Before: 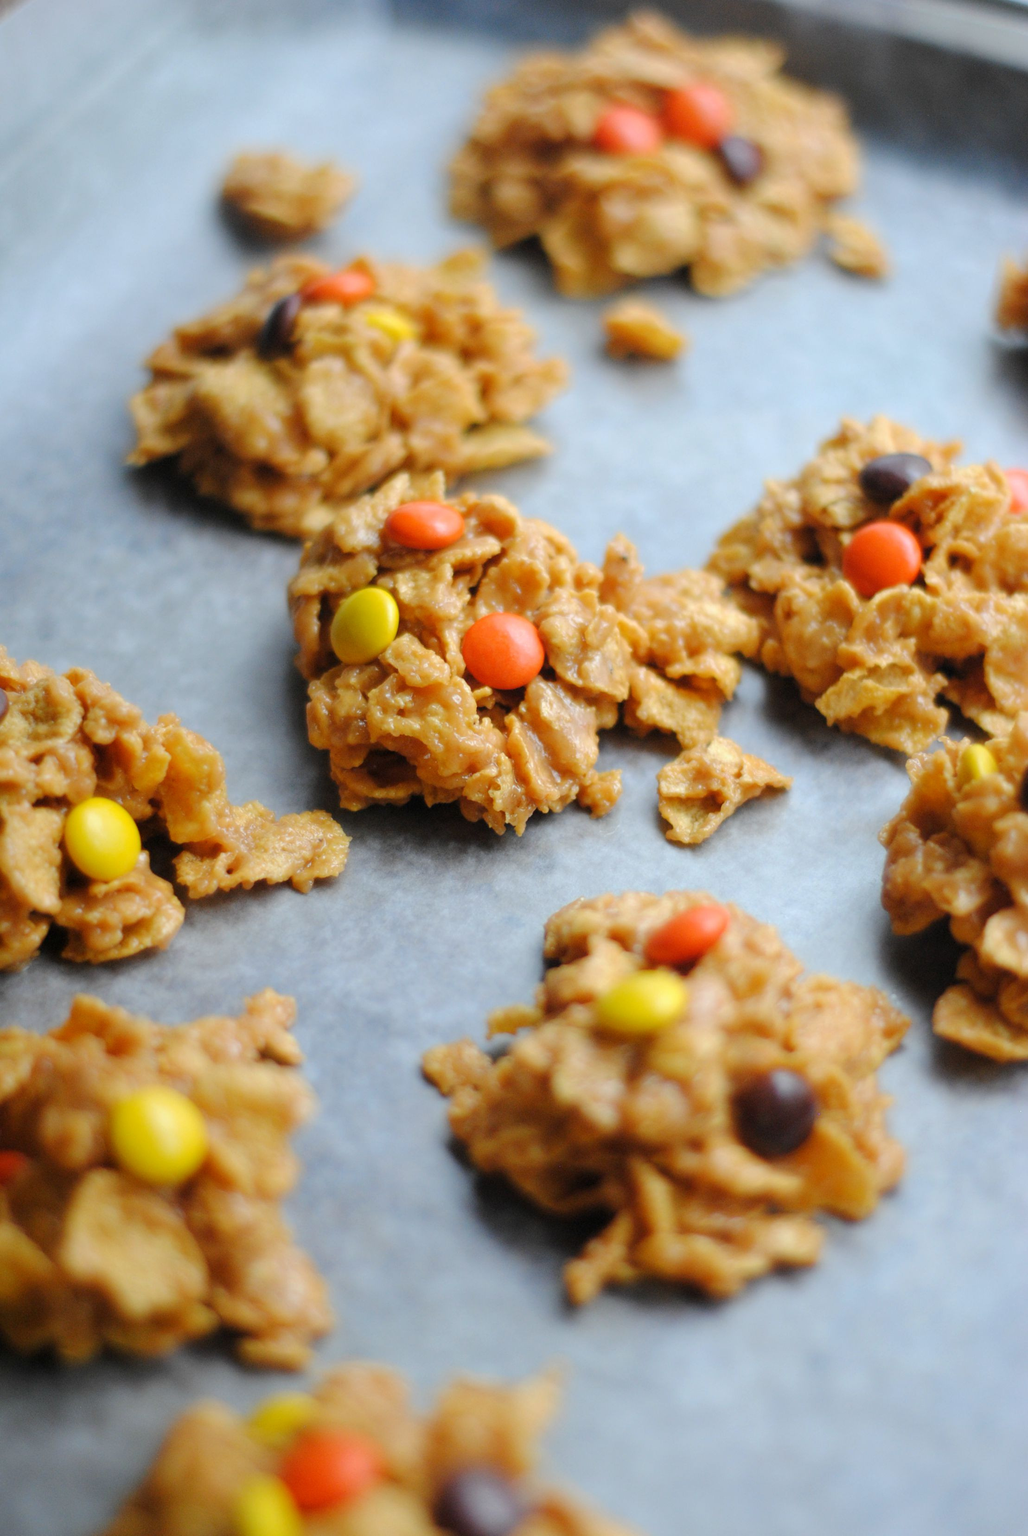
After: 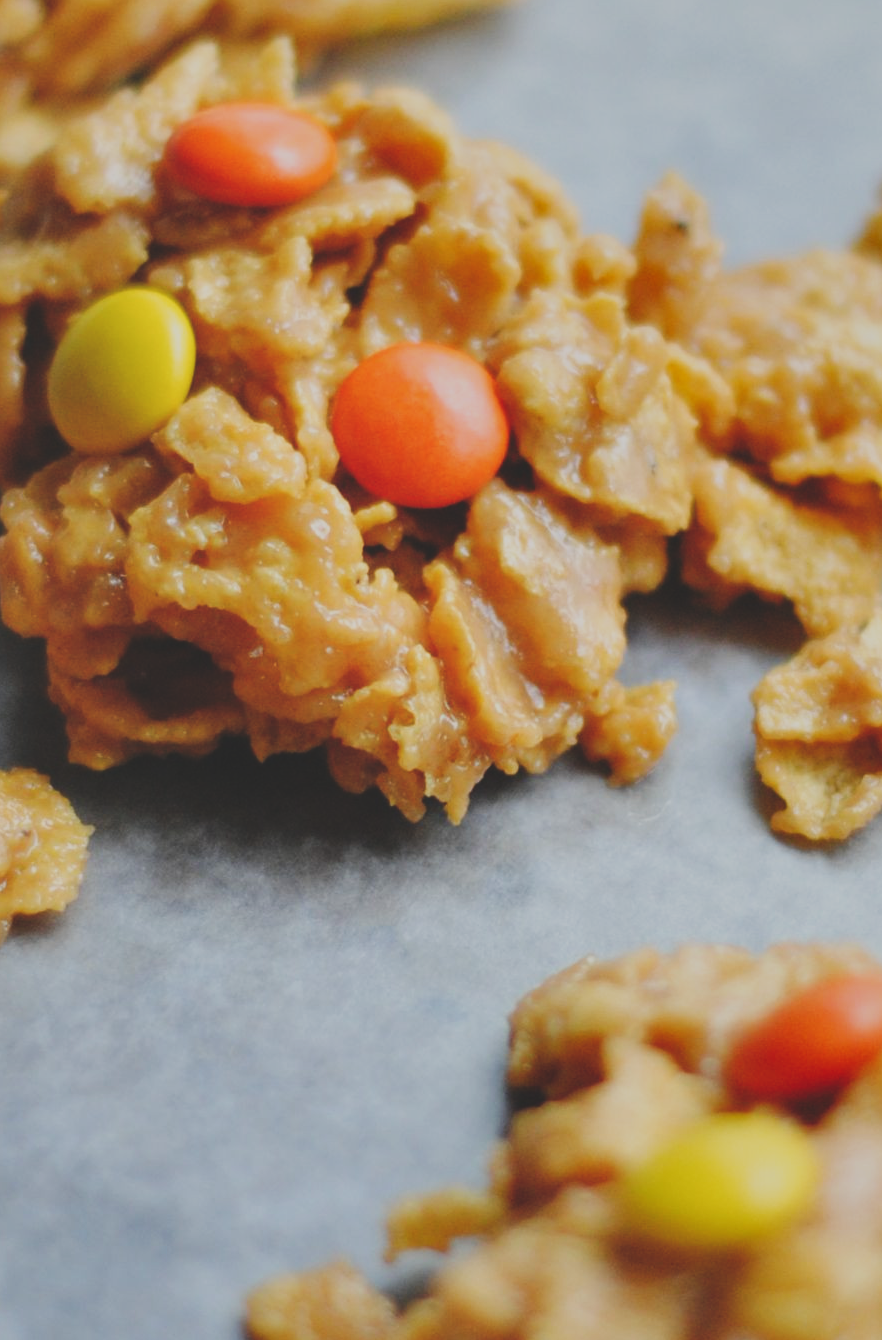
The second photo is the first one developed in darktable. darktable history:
tone curve: curves: ch0 [(0, 0.148) (0.191, 0.225) (0.712, 0.695) (0.864, 0.797) (1, 0.839)], preserve colors none
crop: left 30.009%, top 29.541%, right 29.951%, bottom 29.978%
shadows and highlights: radius 131.31, soften with gaussian
